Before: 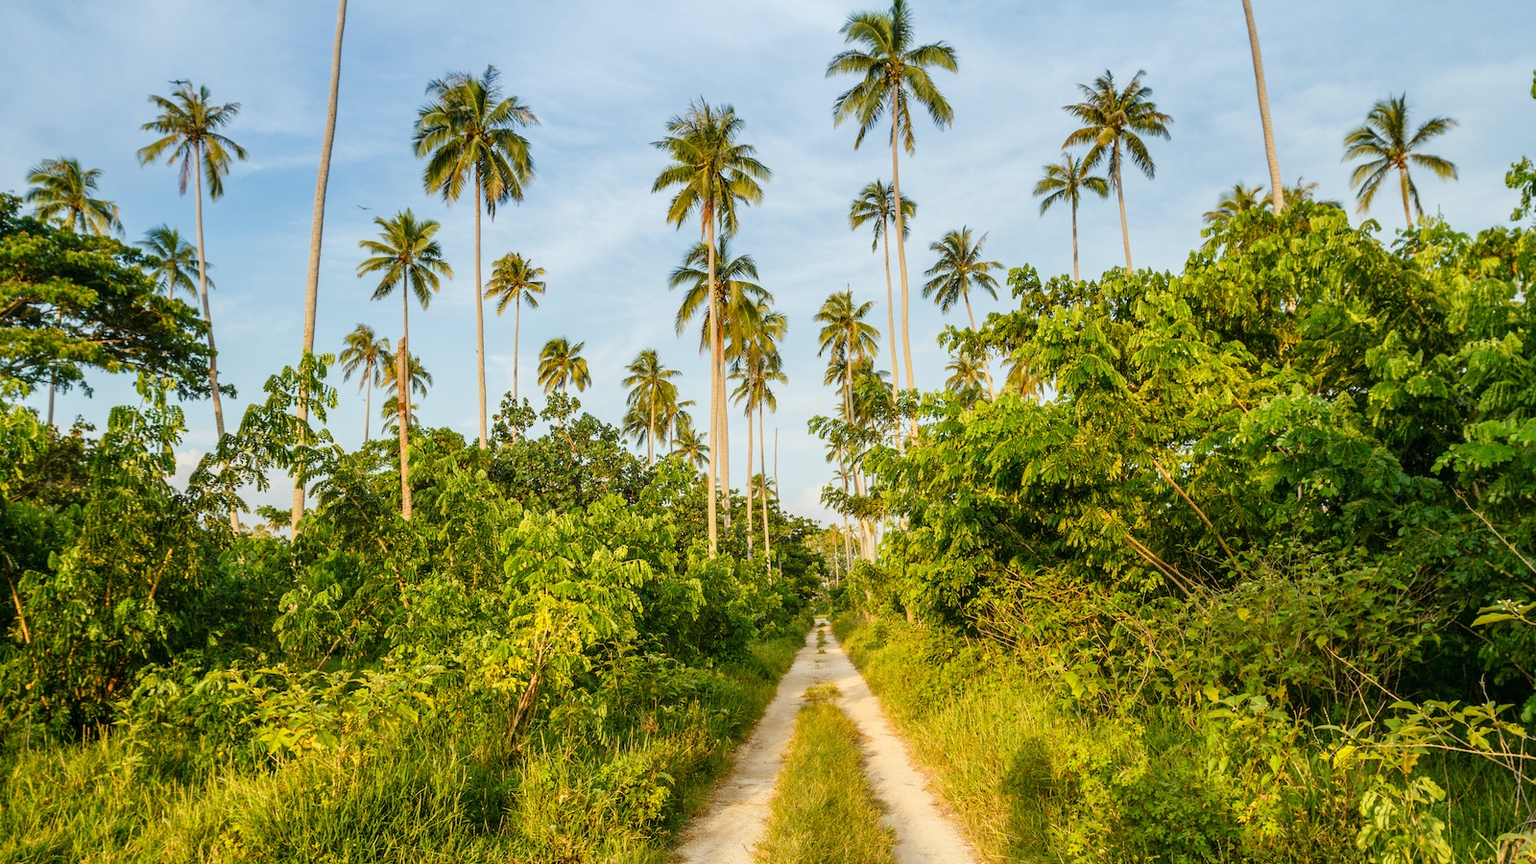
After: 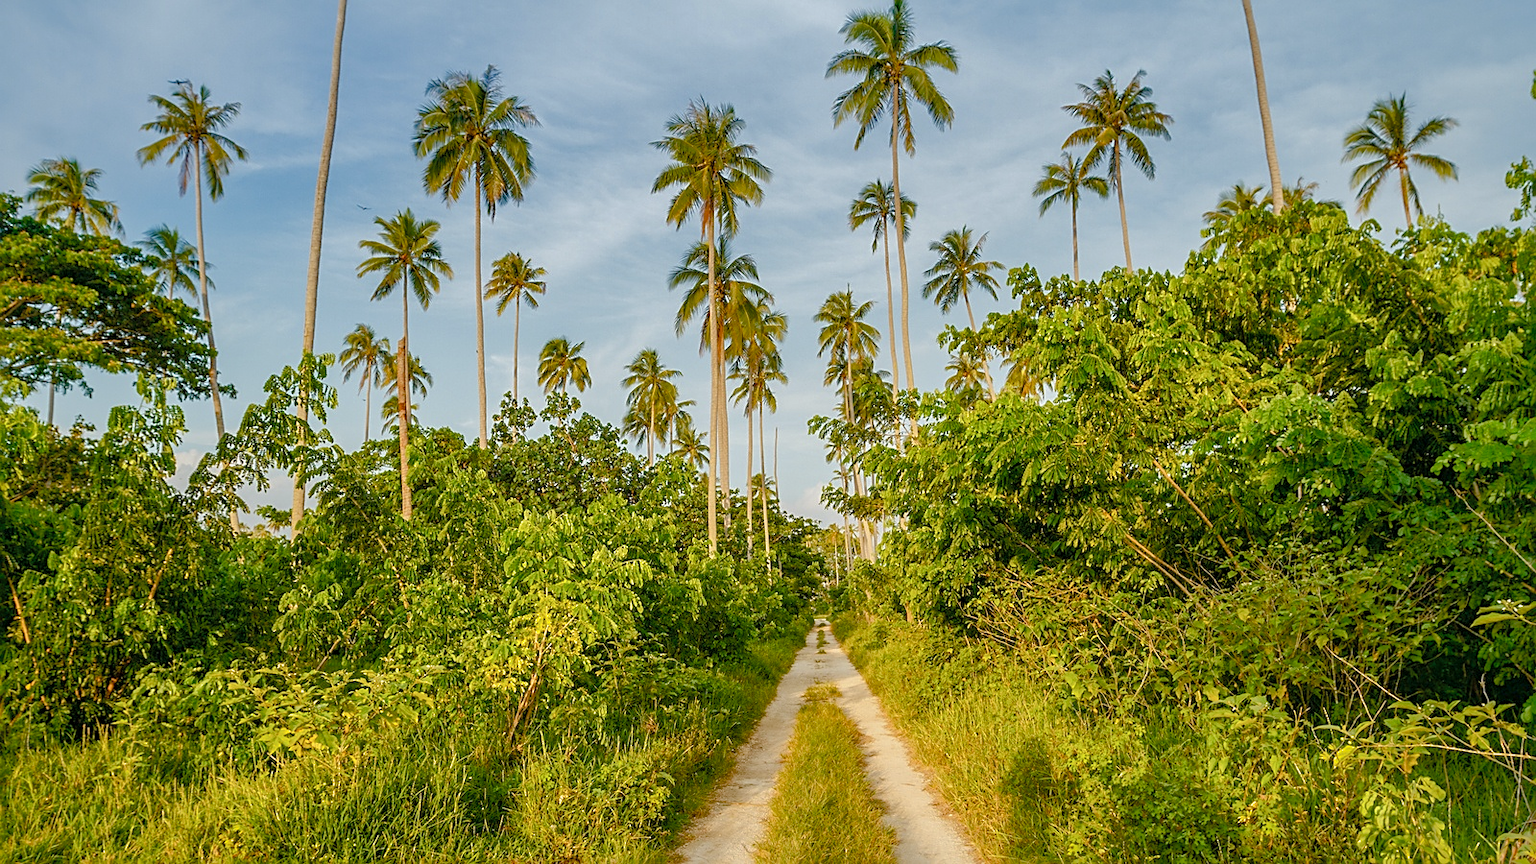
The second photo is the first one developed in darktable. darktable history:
color balance rgb: perceptual saturation grading › global saturation 20%, perceptual saturation grading › highlights -25%, perceptual saturation grading › shadows 50%, global vibrance -25%
sharpen: on, module defaults
shadows and highlights: shadows 60, highlights -60
